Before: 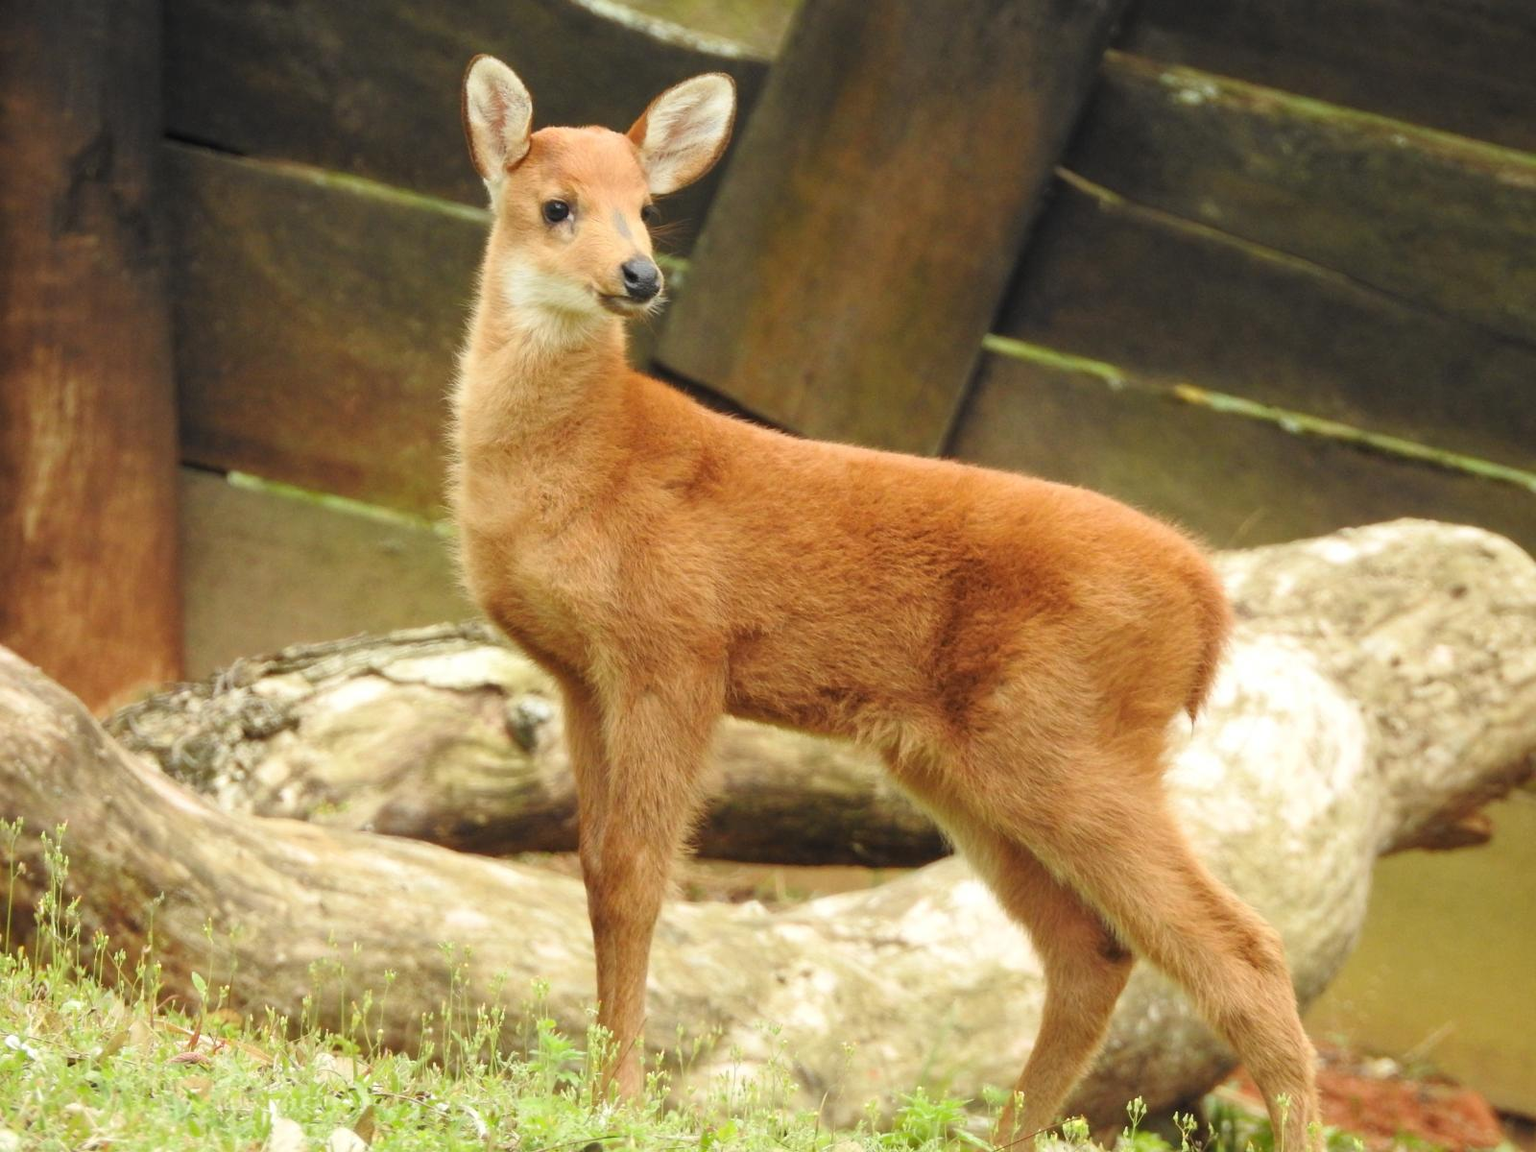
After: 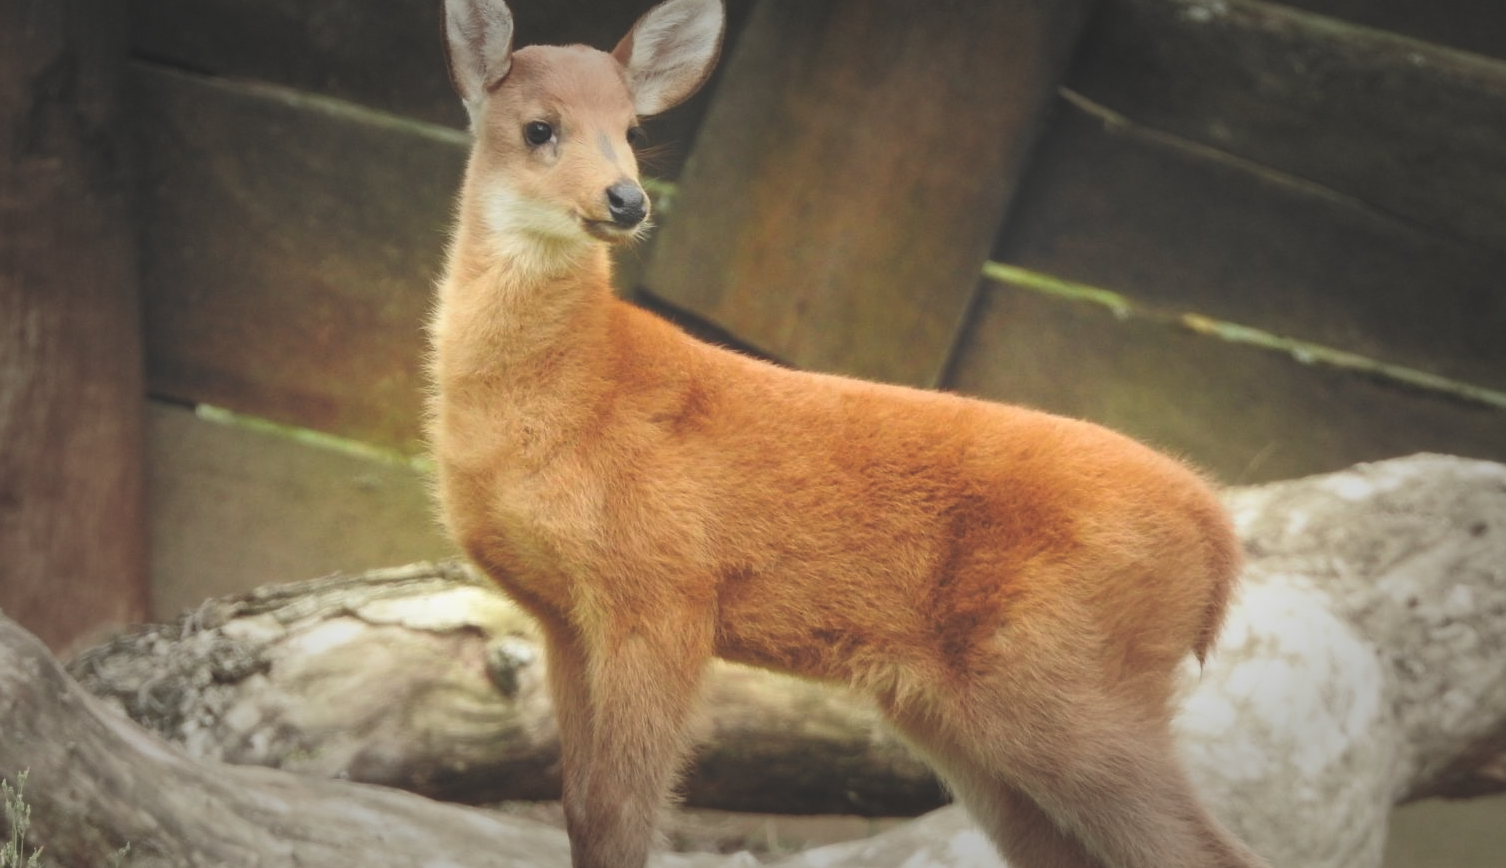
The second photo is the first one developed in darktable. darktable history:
exposure: black level correction -0.031, compensate exposure bias true, compensate highlight preservation false
vignetting: fall-off start 48.58%, automatic ratio true, width/height ratio 1.284
crop: left 2.618%, top 7.325%, right 3.216%, bottom 20.318%
